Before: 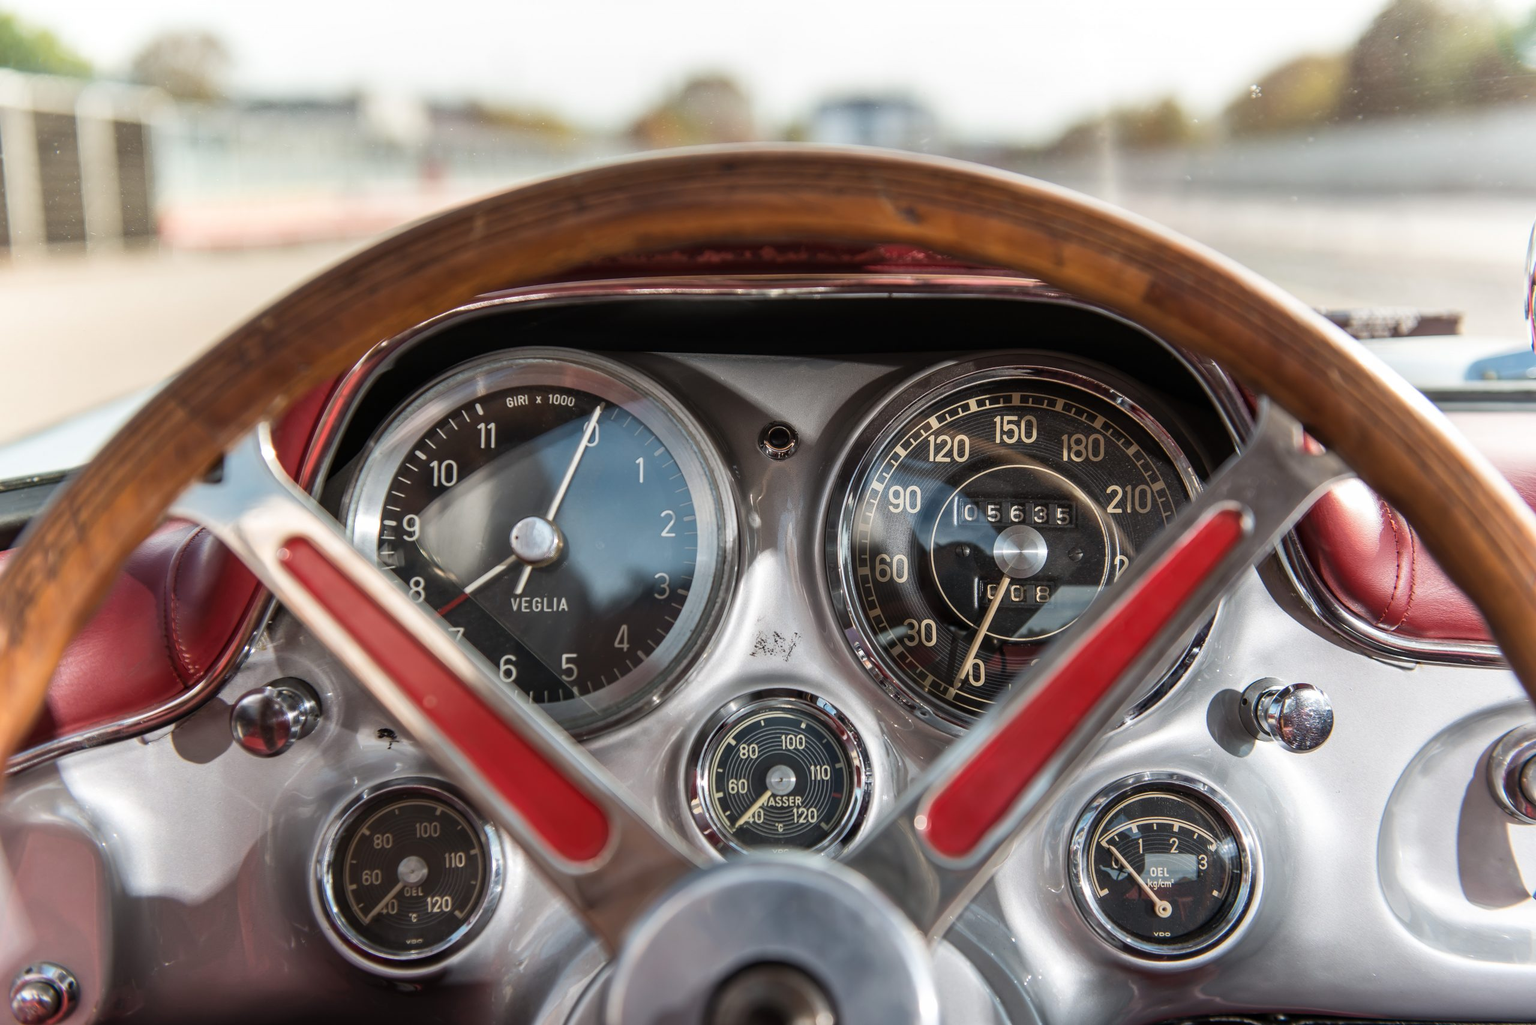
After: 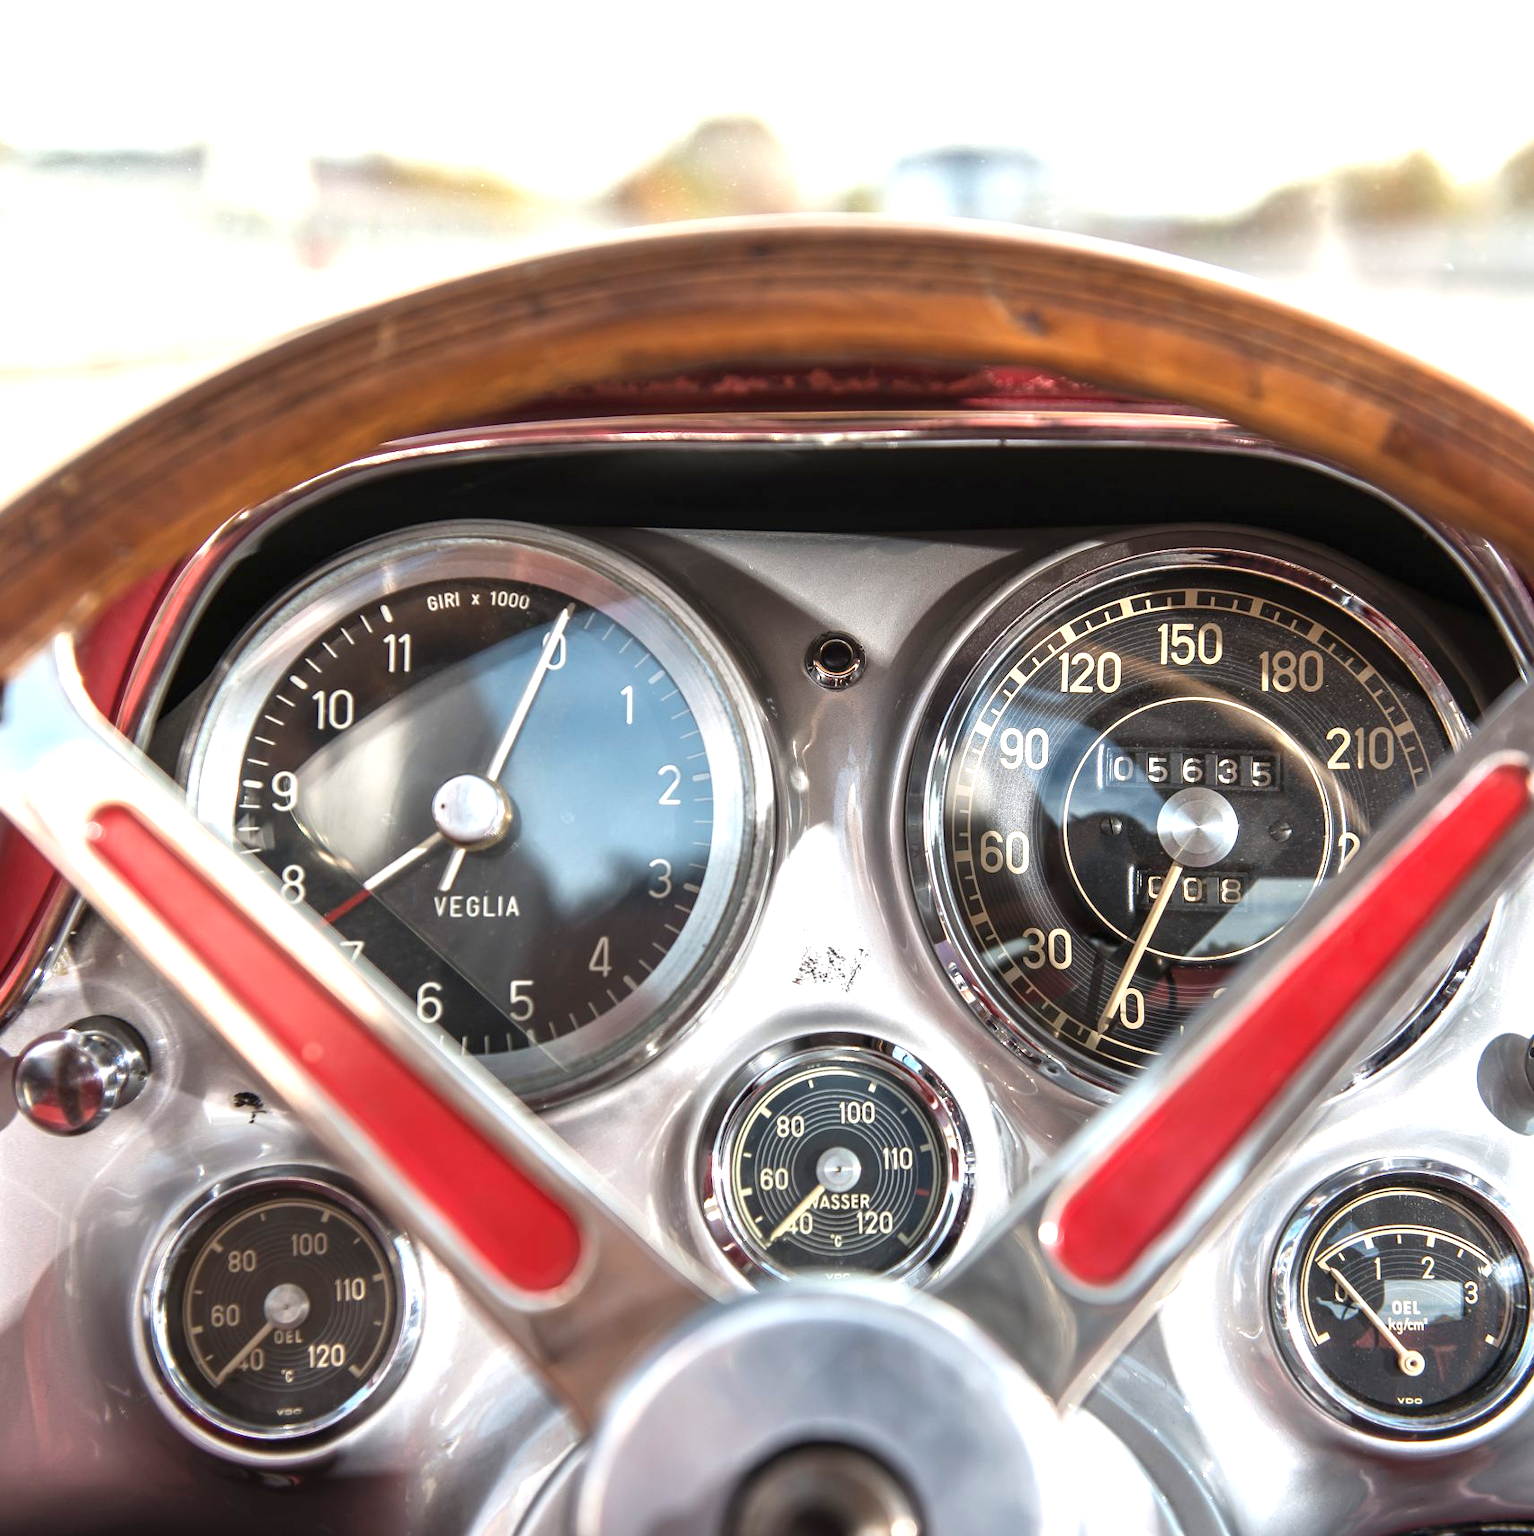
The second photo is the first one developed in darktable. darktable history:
crop and rotate: left 14.436%, right 18.898%
exposure: black level correction 0, exposure 1.1 EV, compensate highlight preservation false
